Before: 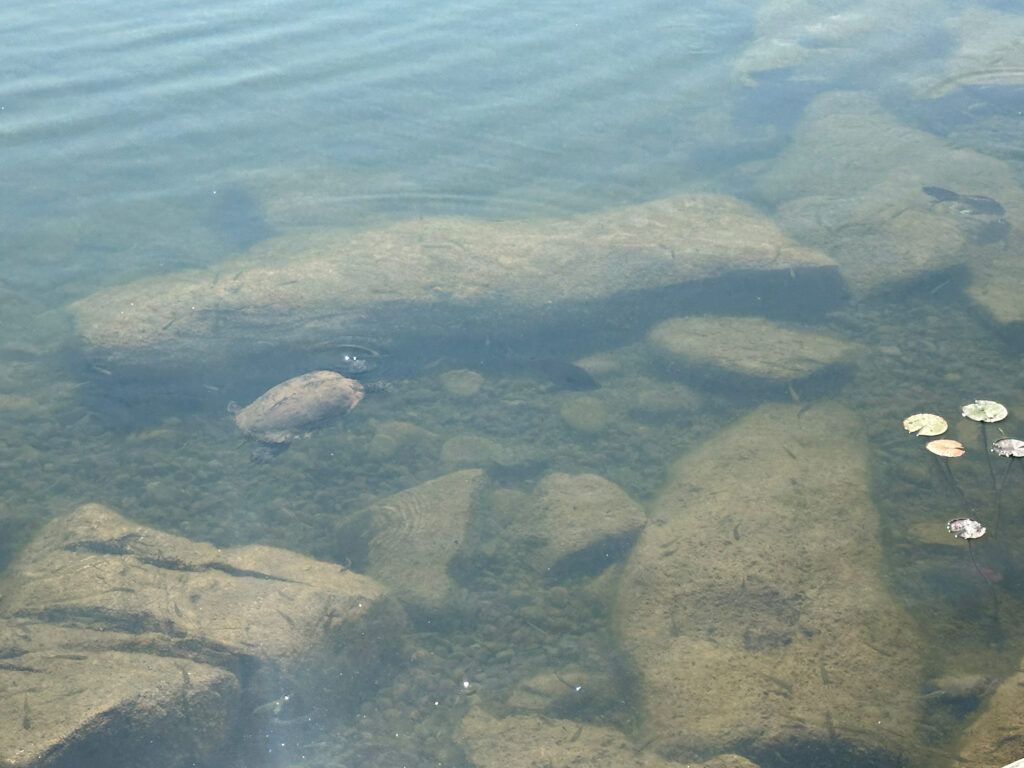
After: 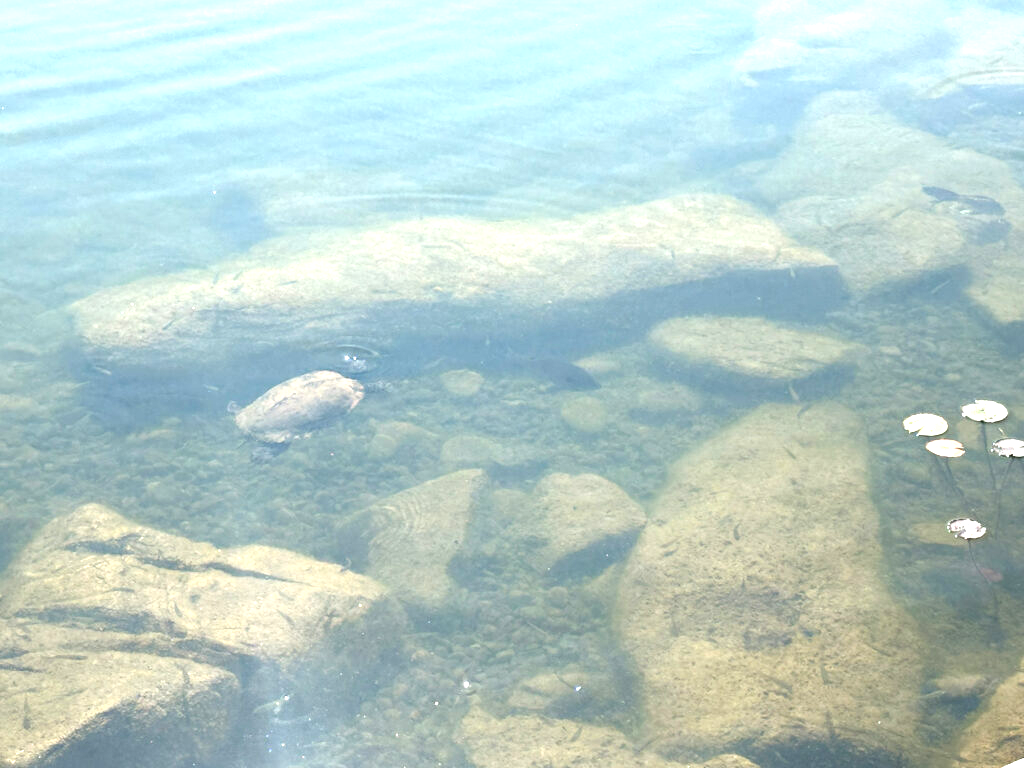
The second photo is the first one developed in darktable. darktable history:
tone equalizer: -8 EV 0.071 EV
exposure: black level correction 0, exposure 1.095 EV, compensate highlight preservation false
